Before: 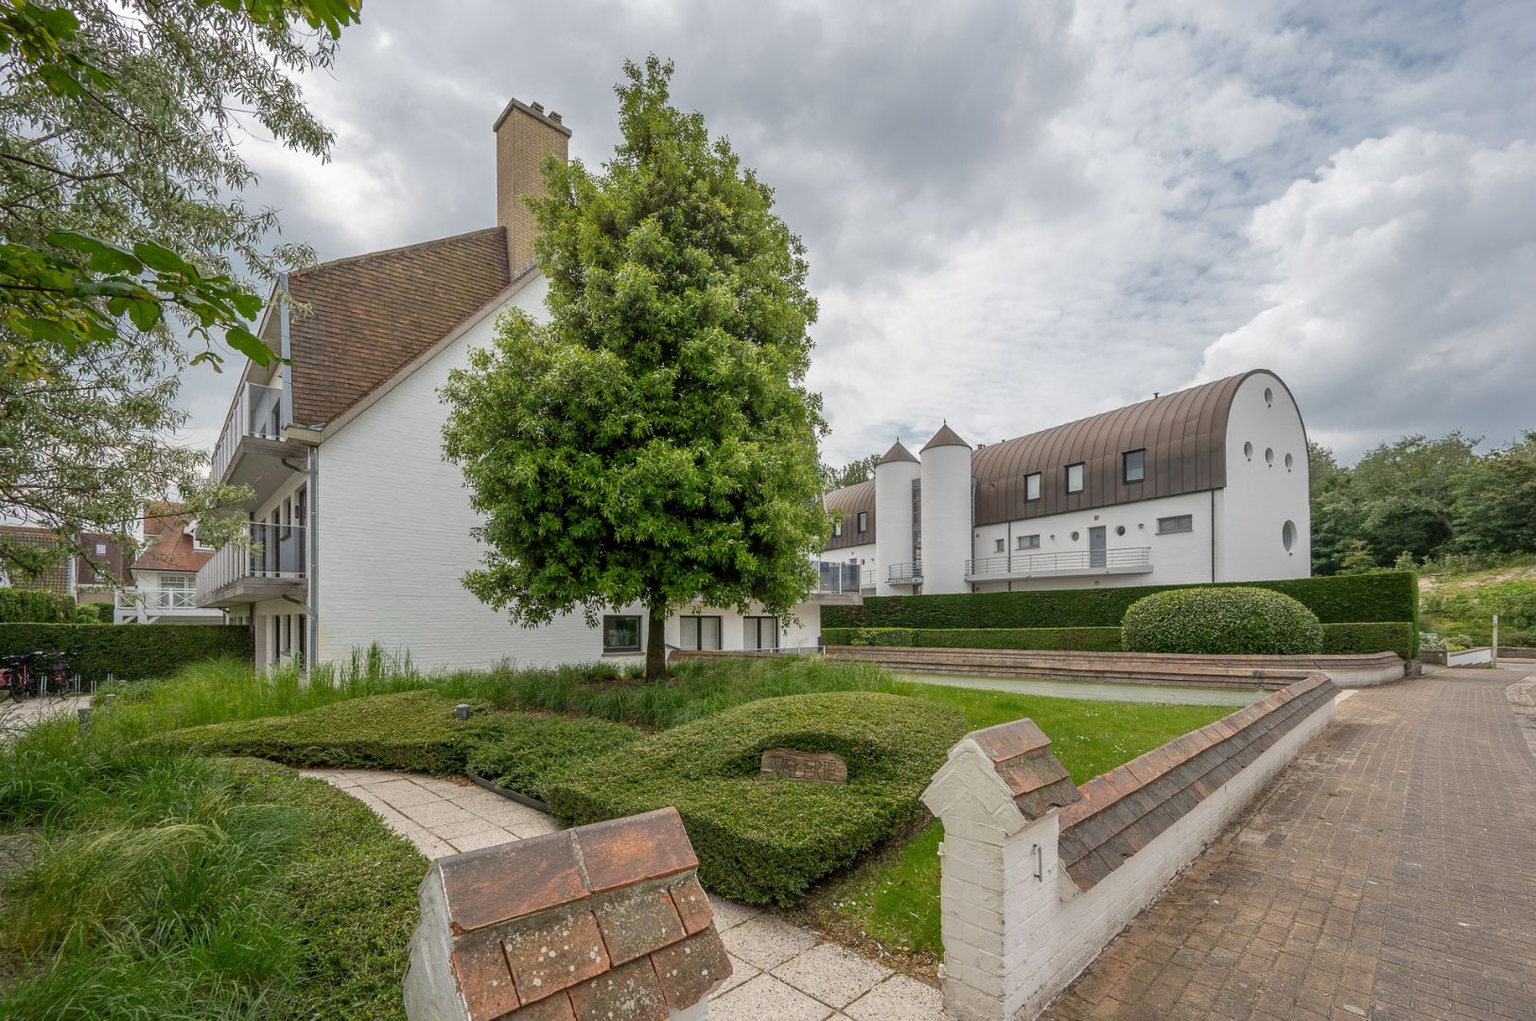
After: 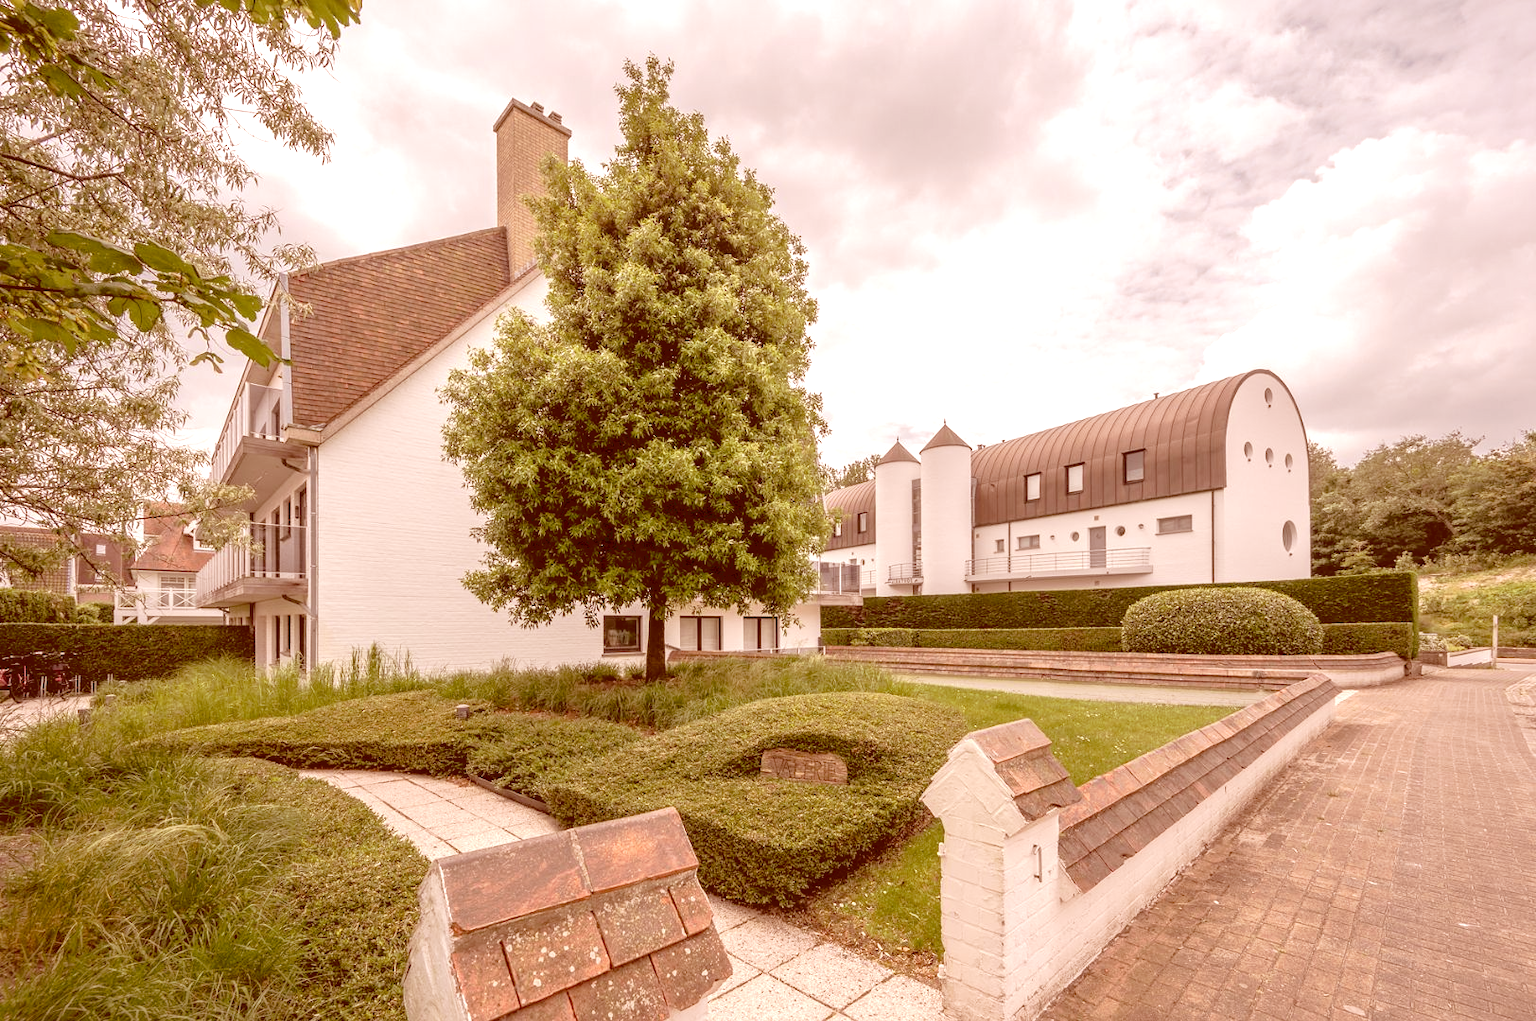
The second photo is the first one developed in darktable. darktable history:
tone curve: curves: ch0 [(0, 0) (0.003, 0.132) (0.011, 0.13) (0.025, 0.134) (0.044, 0.138) (0.069, 0.154) (0.1, 0.17) (0.136, 0.198) (0.177, 0.25) (0.224, 0.308) (0.277, 0.371) (0.335, 0.432) (0.399, 0.491) (0.468, 0.55) (0.543, 0.612) (0.623, 0.679) (0.709, 0.766) (0.801, 0.842) (0.898, 0.912) (1, 1)], preserve colors none
tone equalizer: -8 EV -0.718 EV, -7 EV -0.737 EV, -6 EV -0.635 EV, -5 EV -0.364 EV, -3 EV 0.388 EV, -2 EV 0.6 EV, -1 EV 0.7 EV, +0 EV 0.721 EV
color correction: highlights a* 9.52, highlights b* 8.79, shadows a* 39.67, shadows b* 39.53, saturation 0.792
